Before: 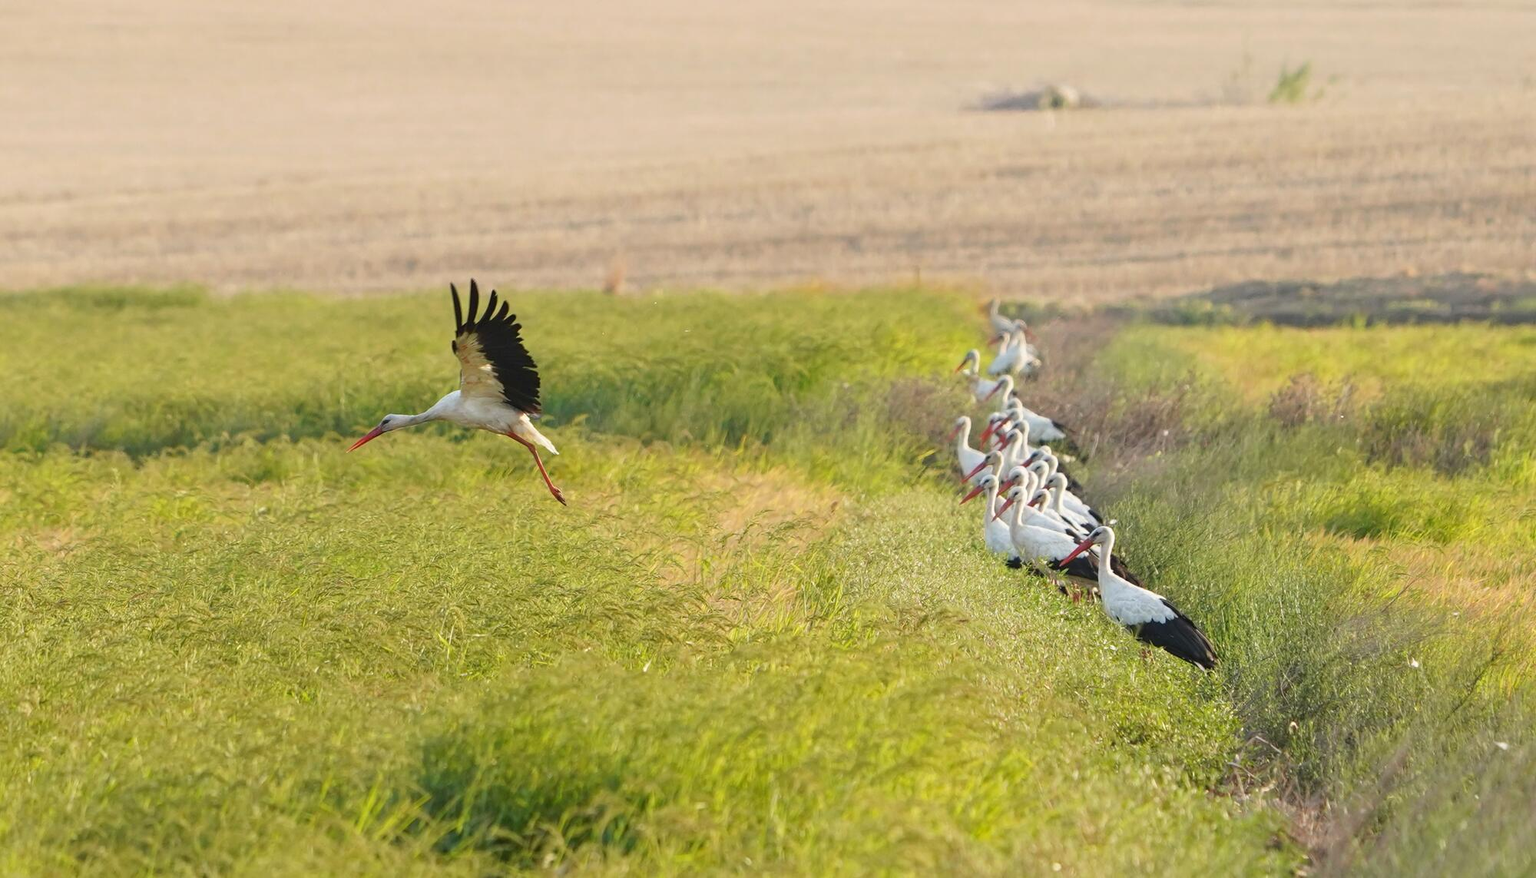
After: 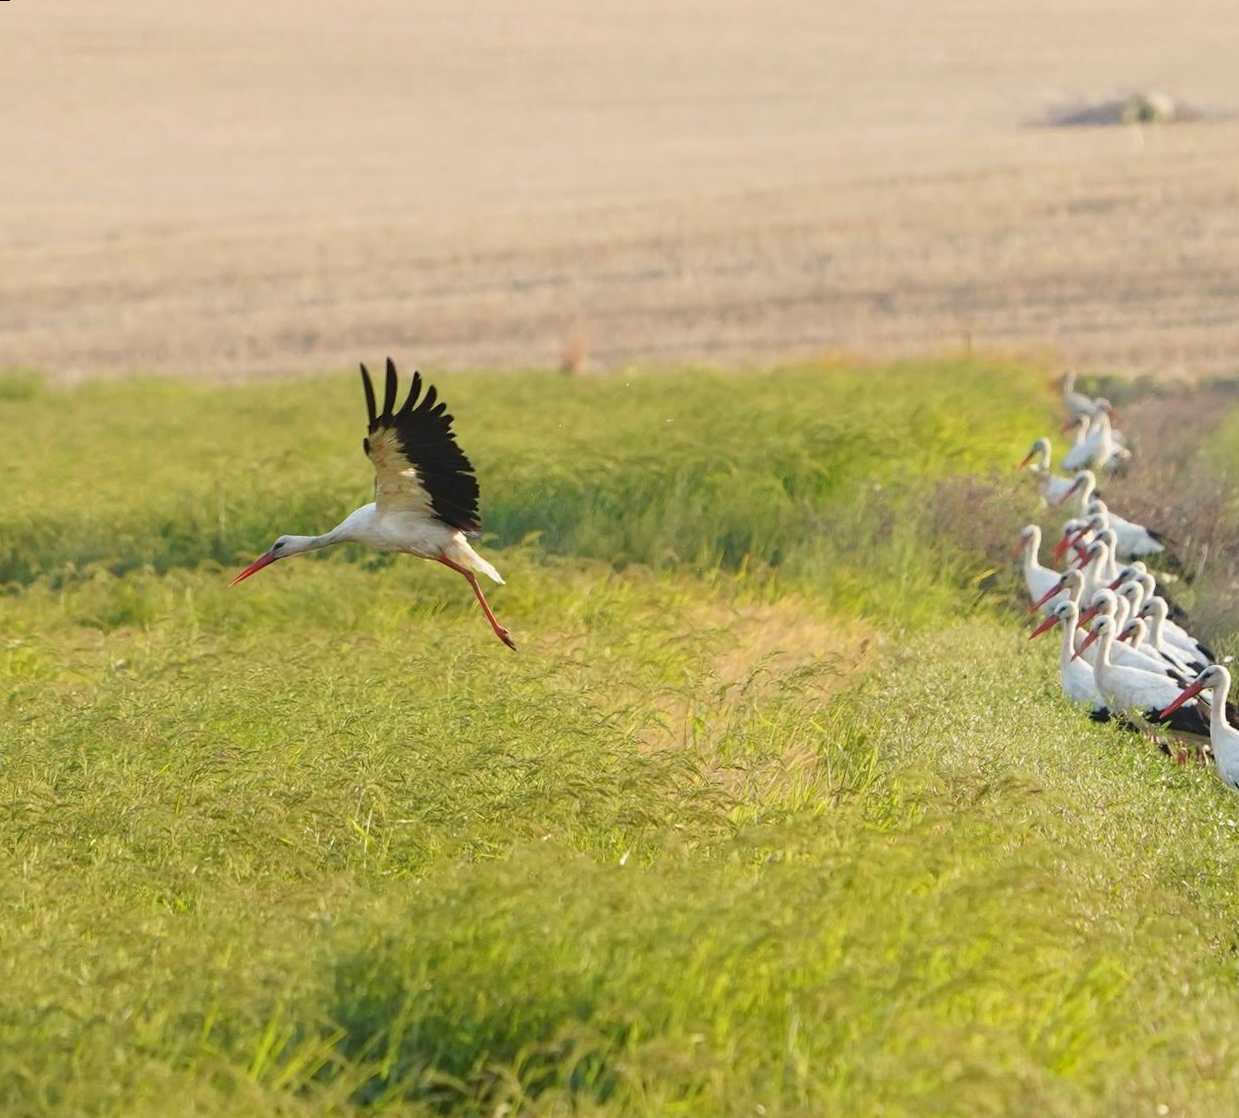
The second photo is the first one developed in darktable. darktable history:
rotate and perspective: rotation -1°, crop left 0.011, crop right 0.989, crop top 0.025, crop bottom 0.975
crop: left 10.644%, right 26.528%
